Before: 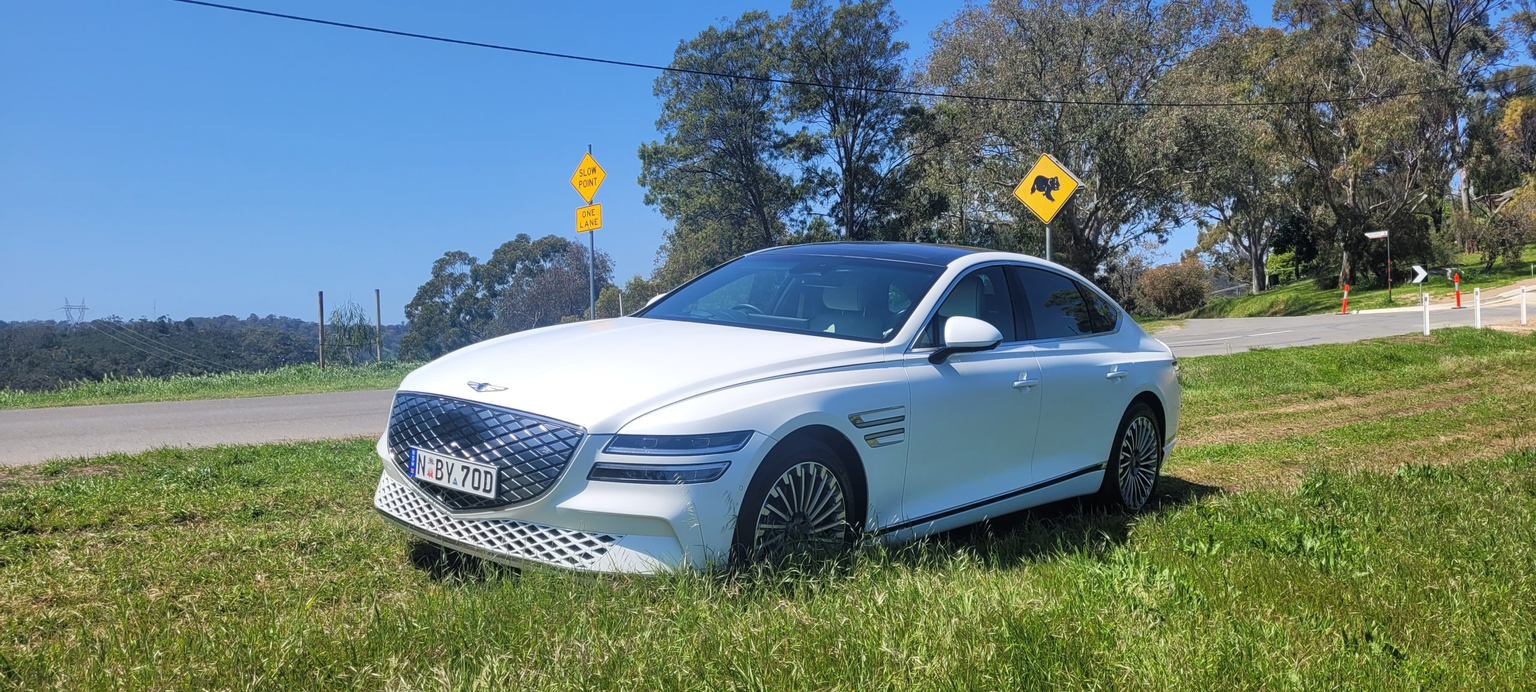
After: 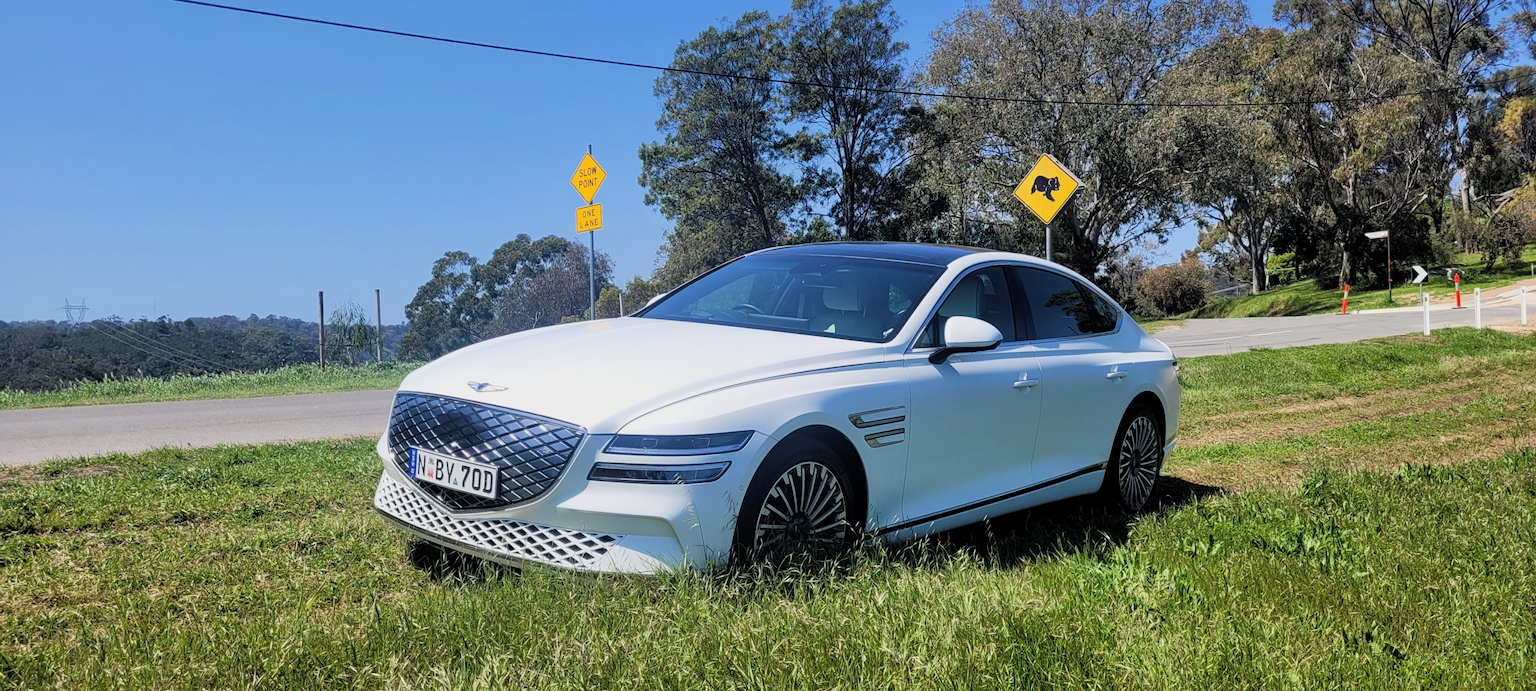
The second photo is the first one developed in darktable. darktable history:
filmic rgb: middle gray luminance 12.89%, black relative exposure -10.07 EV, white relative exposure 3.47 EV, target black luminance 0%, hardness 5.8, latitude 44.91%, contrast 1.216, highlights saturation mix 3.96%, shadows ↔ highlights balance 27.15%
